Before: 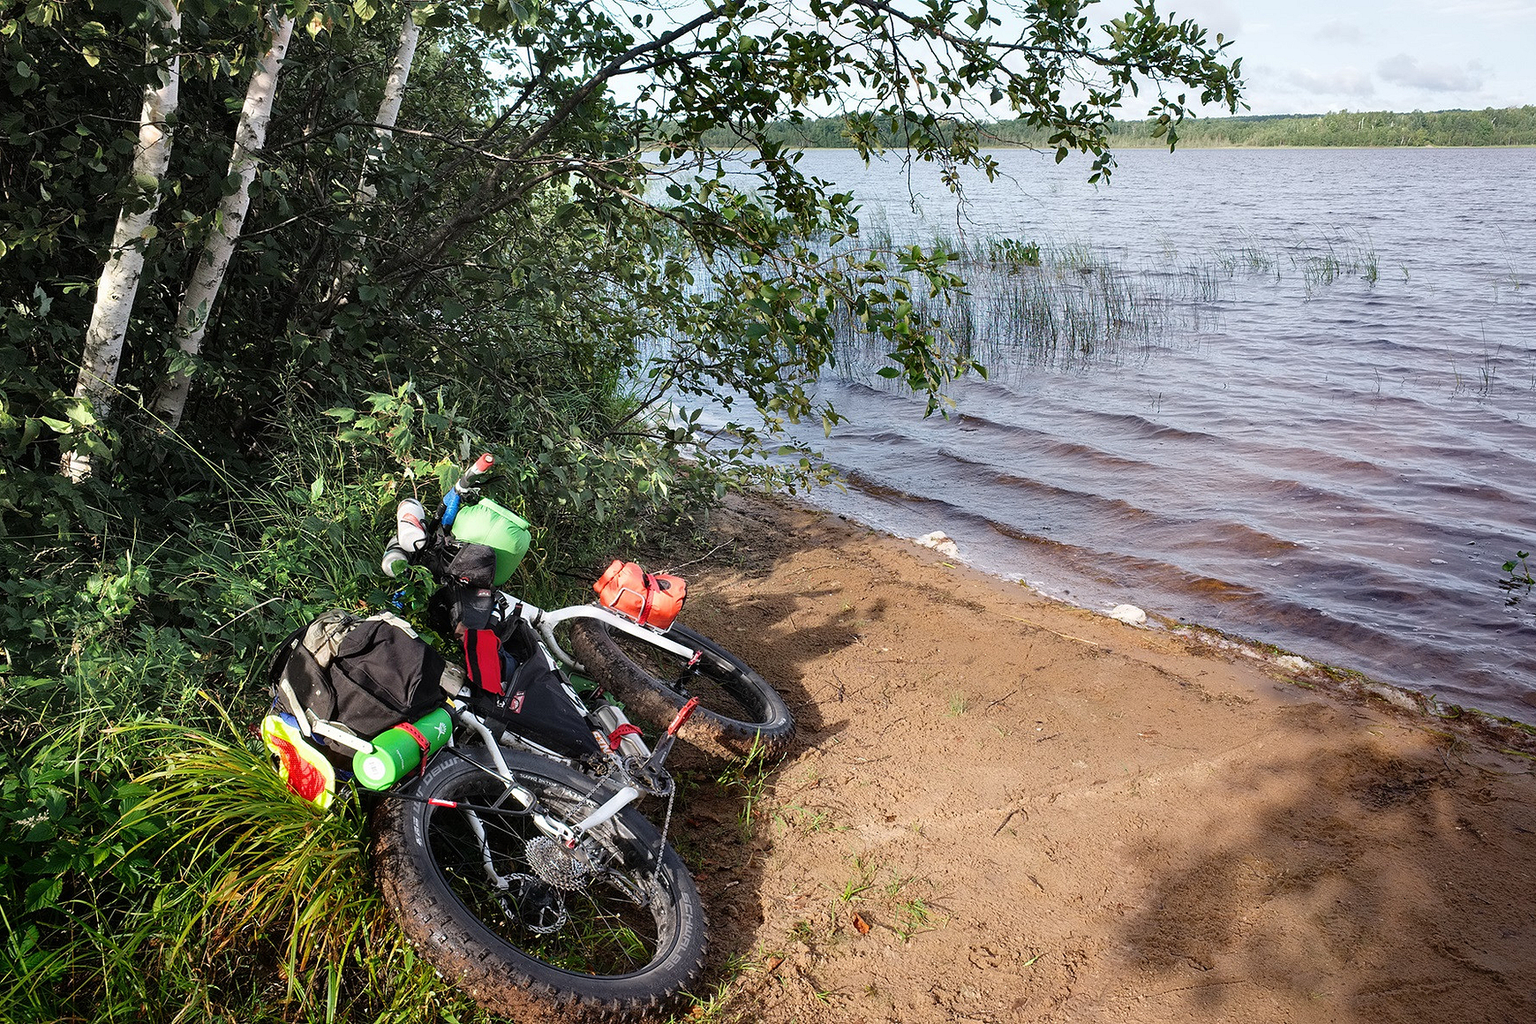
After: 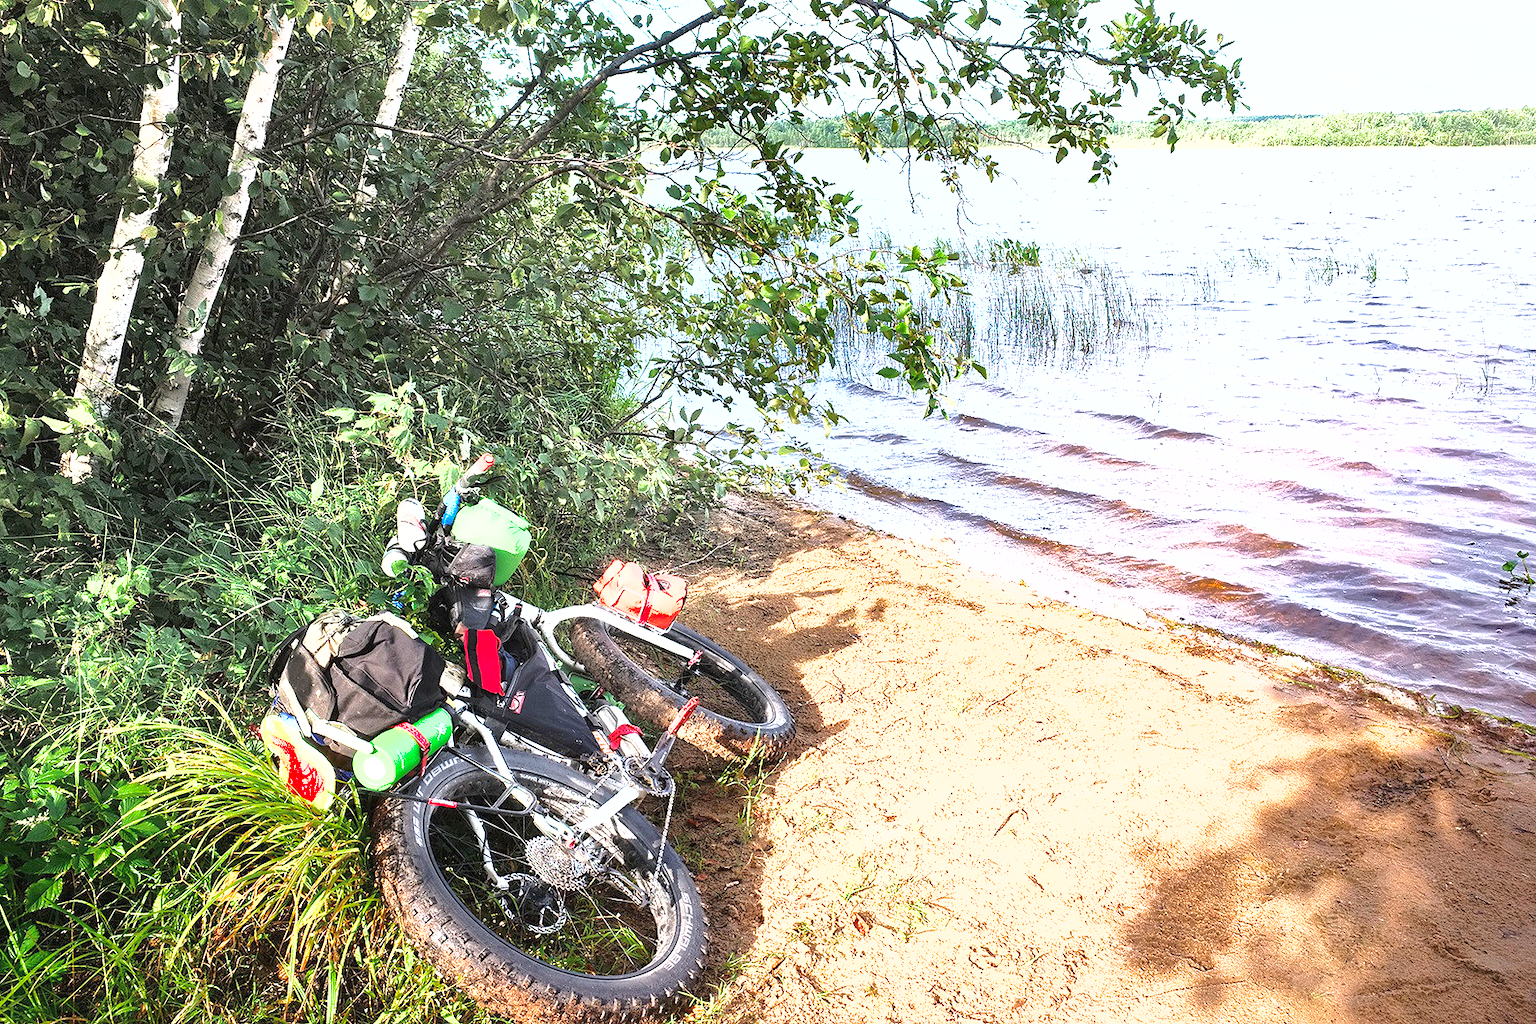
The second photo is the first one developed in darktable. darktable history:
exposure: black level correction 0, exposure 2 EV, compensate highlight preservation false
shadows and highlights: shadows 30
